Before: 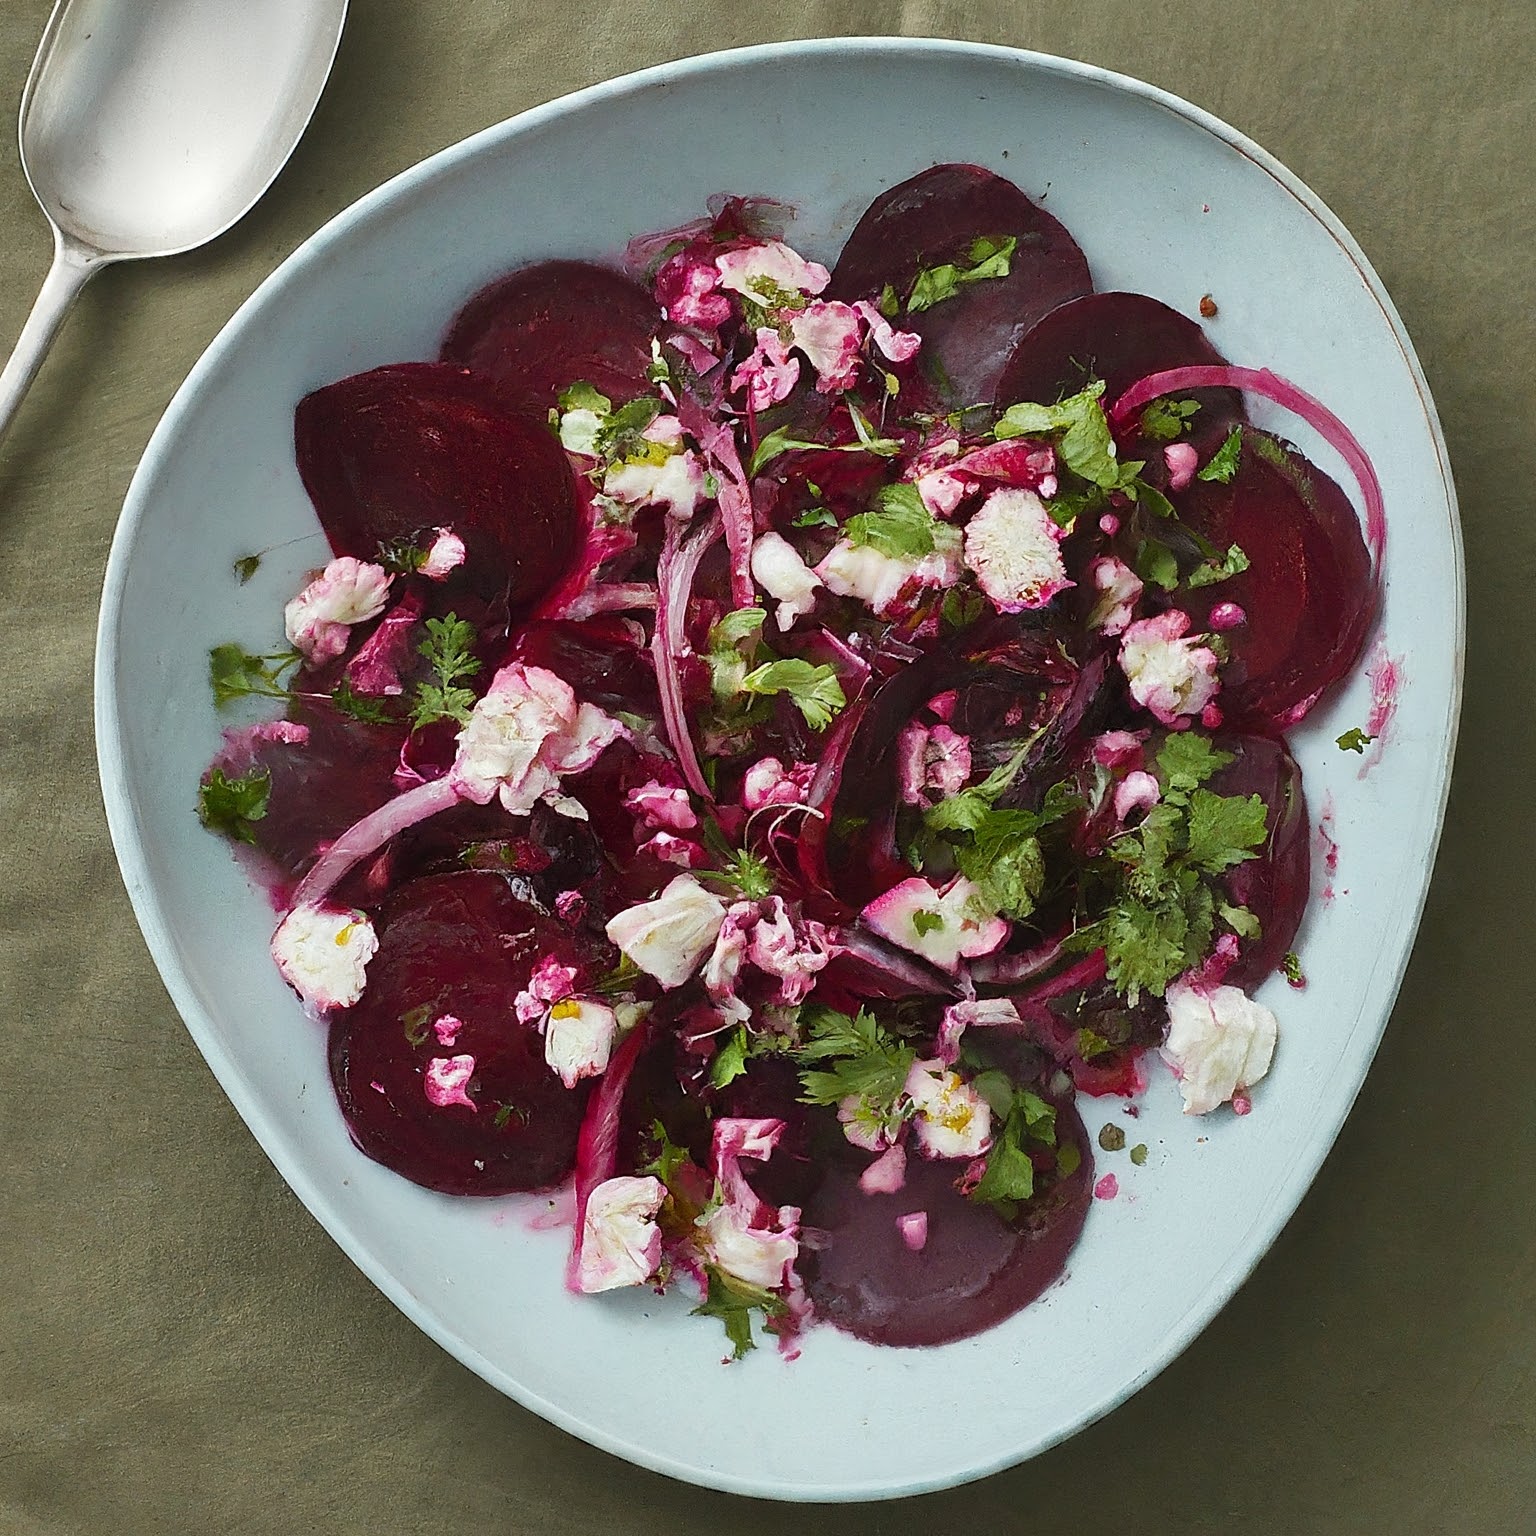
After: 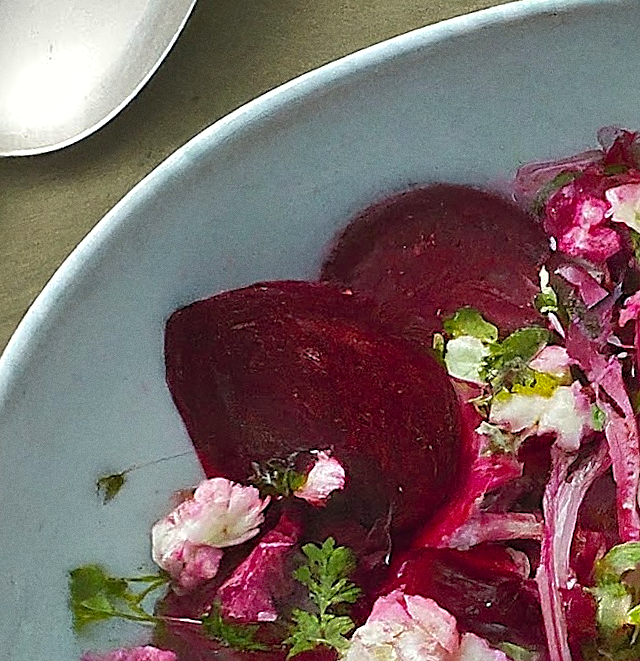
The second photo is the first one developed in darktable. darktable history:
exposure: compensate highlight preservation false
shadows and highlights: on, module defaults
grain: on, module defaults
rotate and perspective: rotation 0.679°, lens shift (horizontal) 0.136, crop left 0.009, crop right 0.991, crop top 0.078, crop bottom 0.95
crop and rotate: left 10.817%, top 0.062%, right 47.194%, bottom 53.626%
sharpen: on, module defaults
color balance: contrast 8.5%, output saturation 105%
